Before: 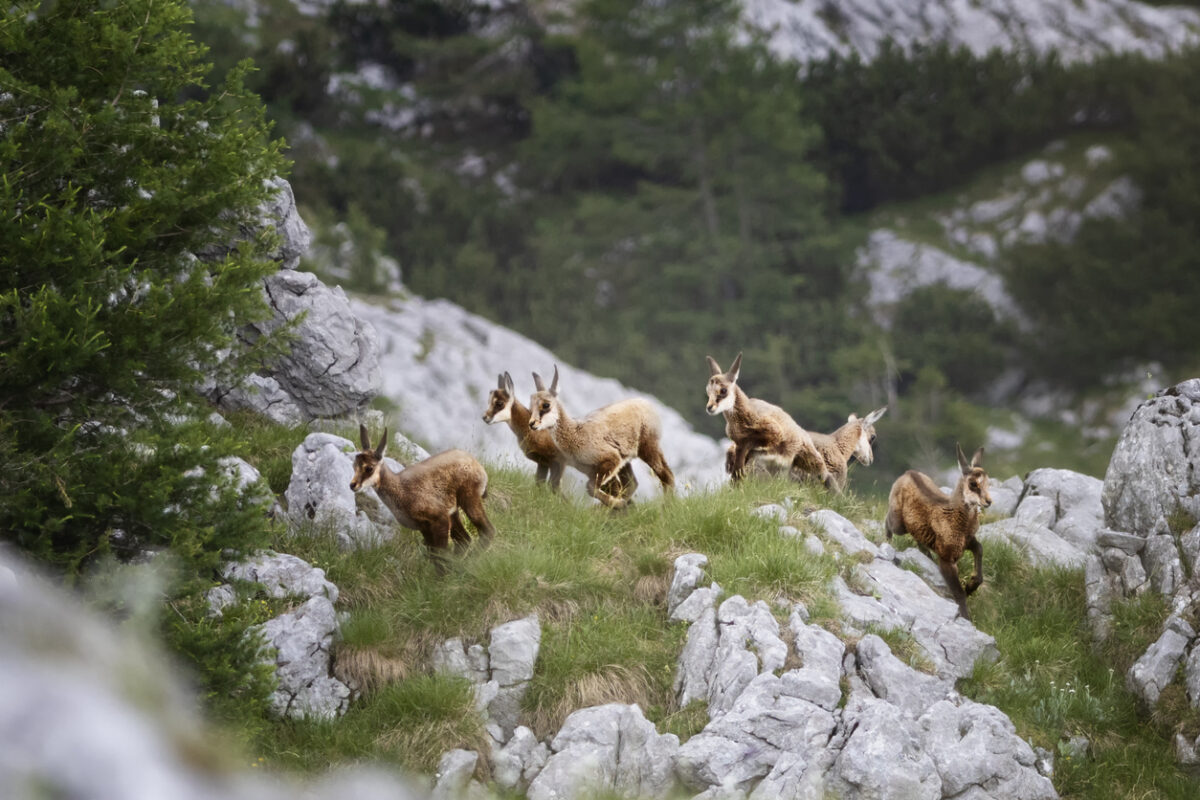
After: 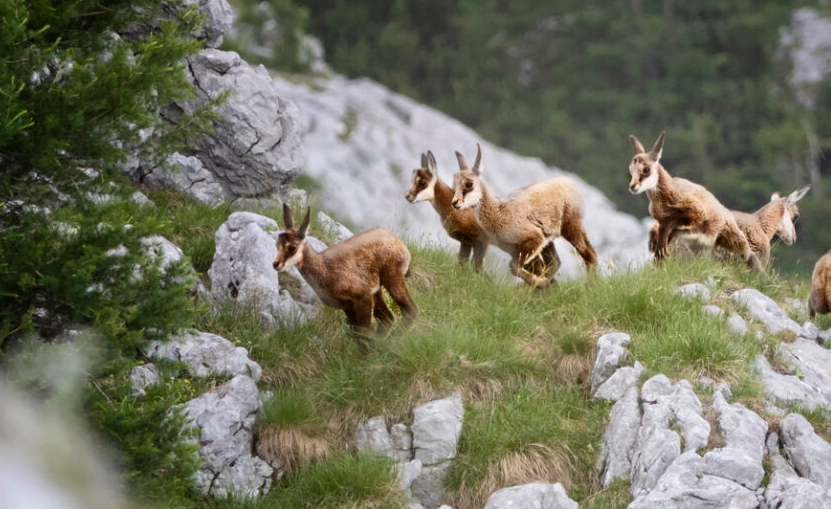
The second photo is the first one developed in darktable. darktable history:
crop: left 6.488%, top 27.668%, right 24.183%, bottom 8.656%
white balance: emerald 1
